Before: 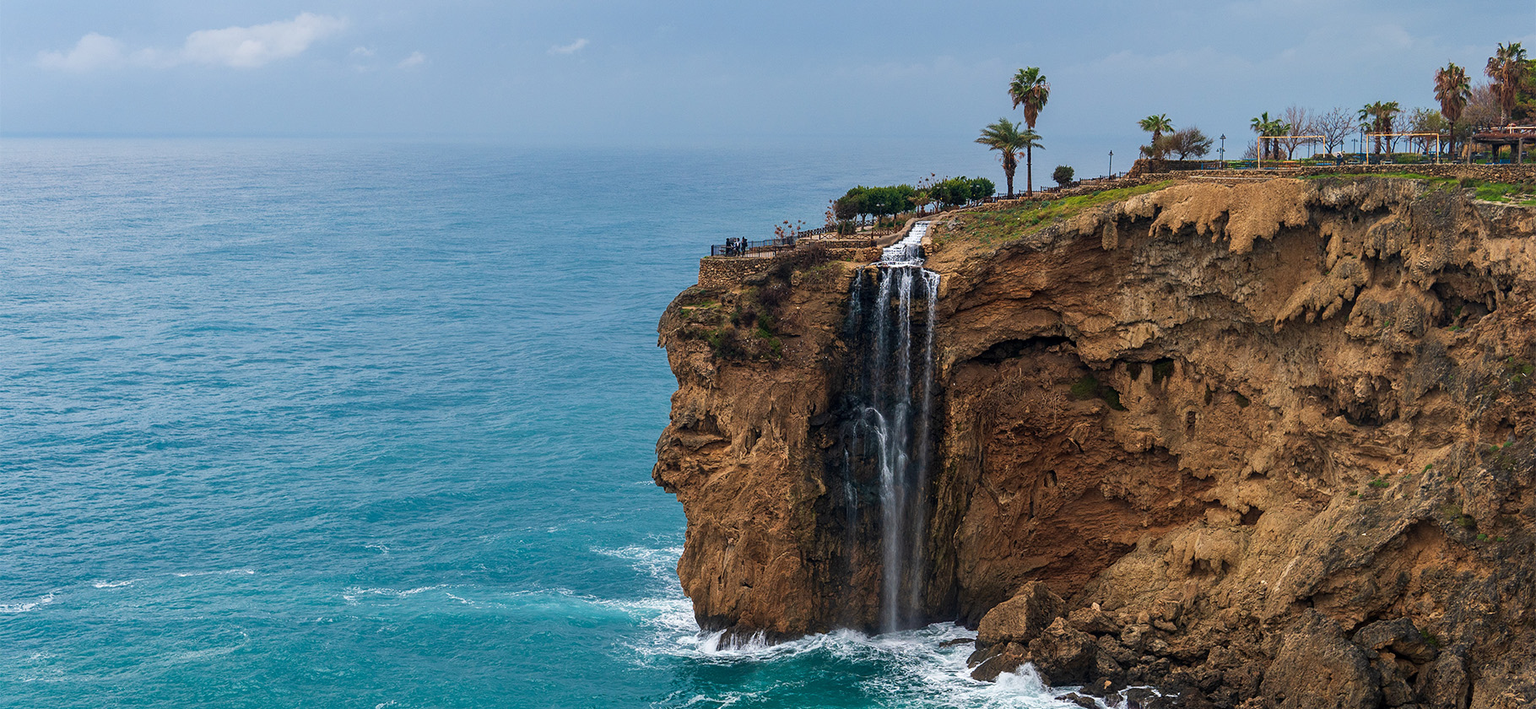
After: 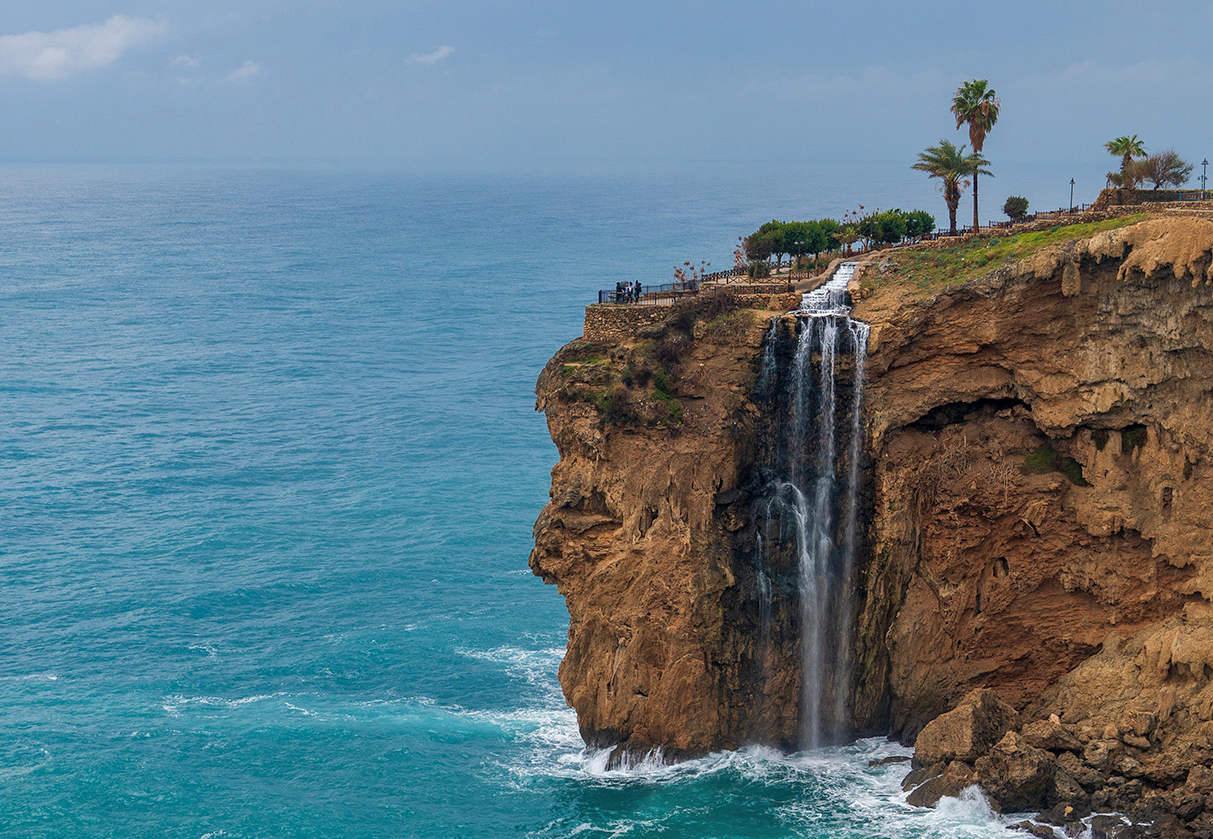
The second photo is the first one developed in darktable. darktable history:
shadows and highlights: shadows color adjustment 97.99%, highlights color adjustment 57.86%
crop and rotate: left 13.457%, right 19.893%
